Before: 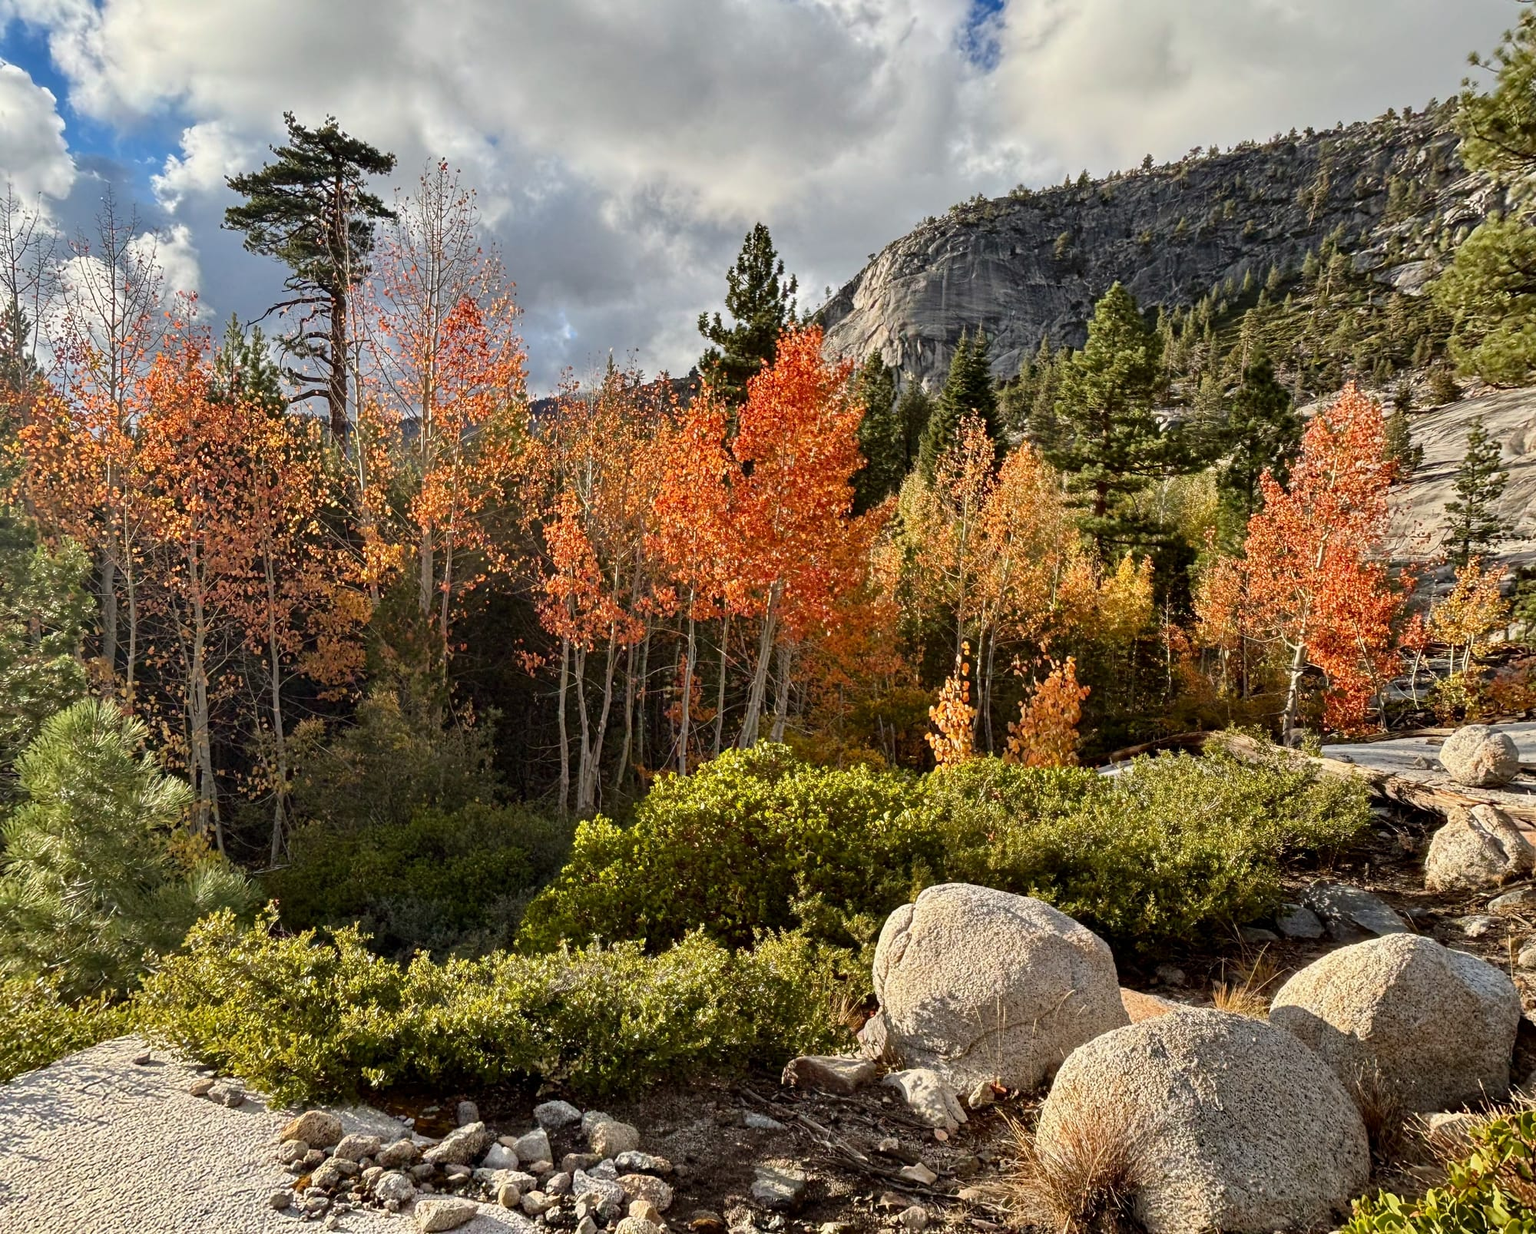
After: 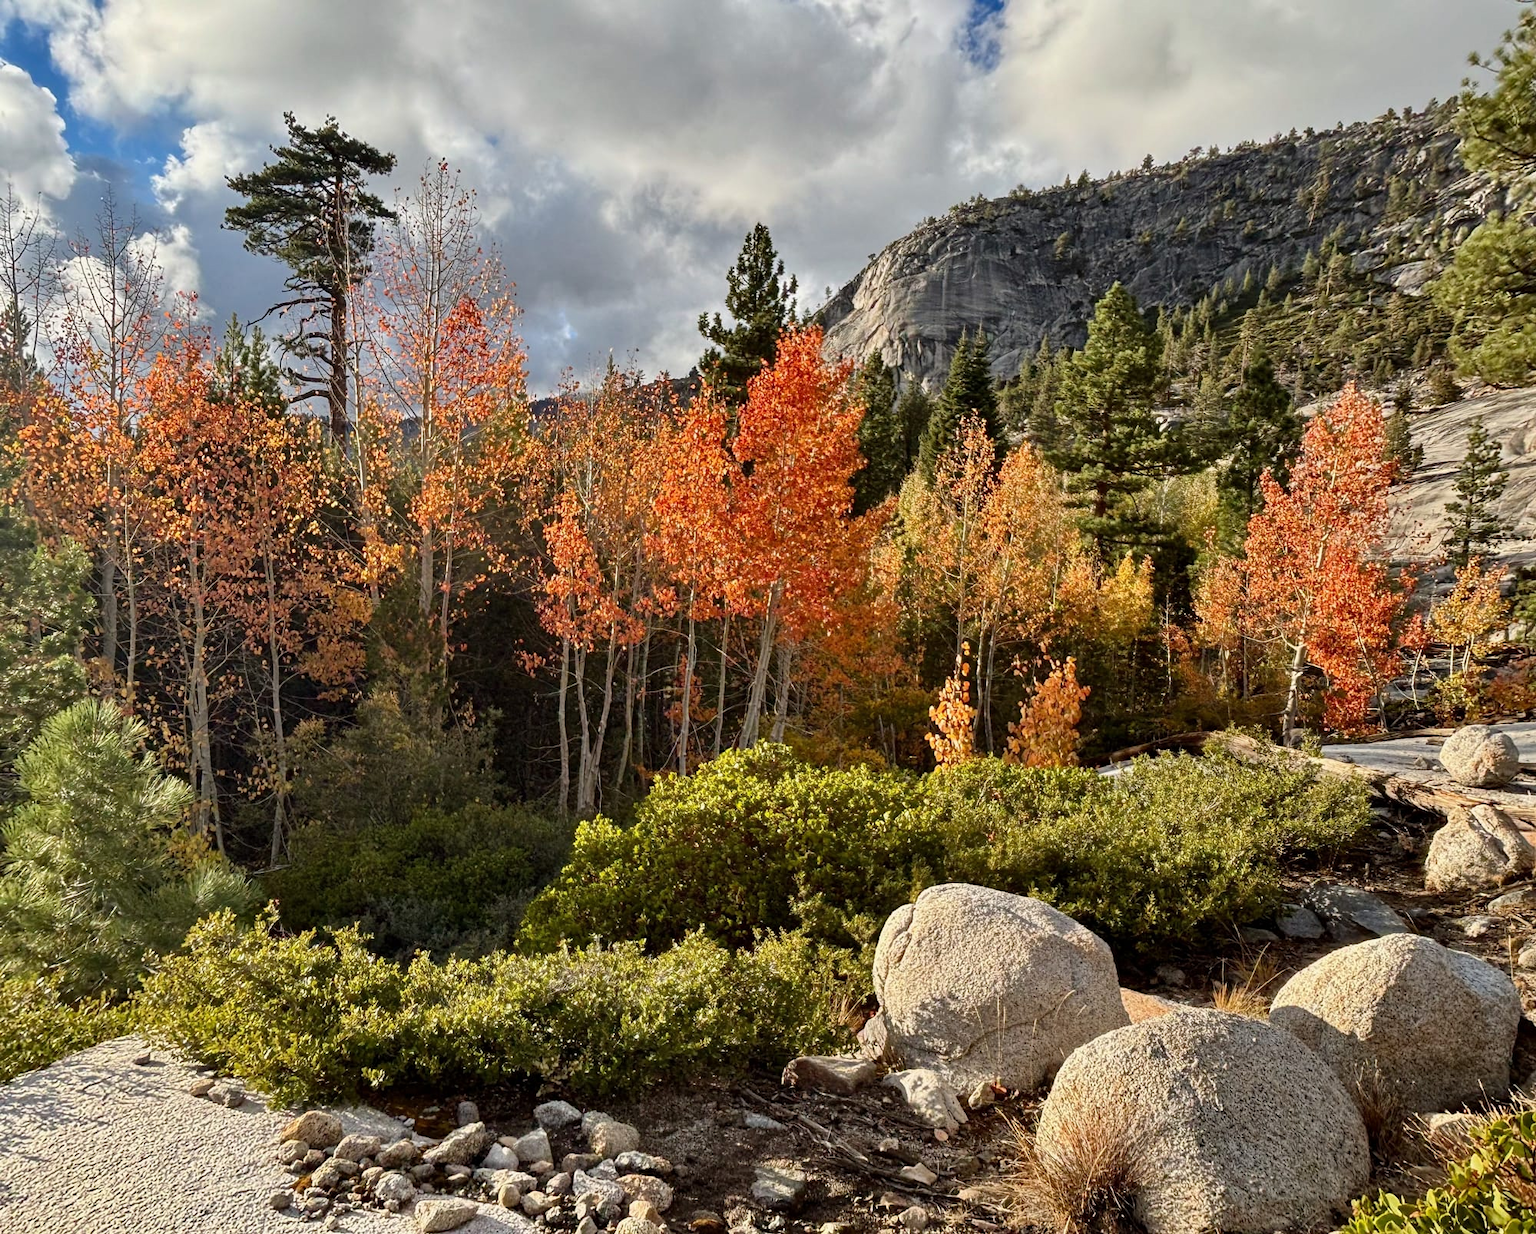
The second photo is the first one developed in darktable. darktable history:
shadows and highlights: shadows 20.5, highlights -19.82, soften with gaussian
